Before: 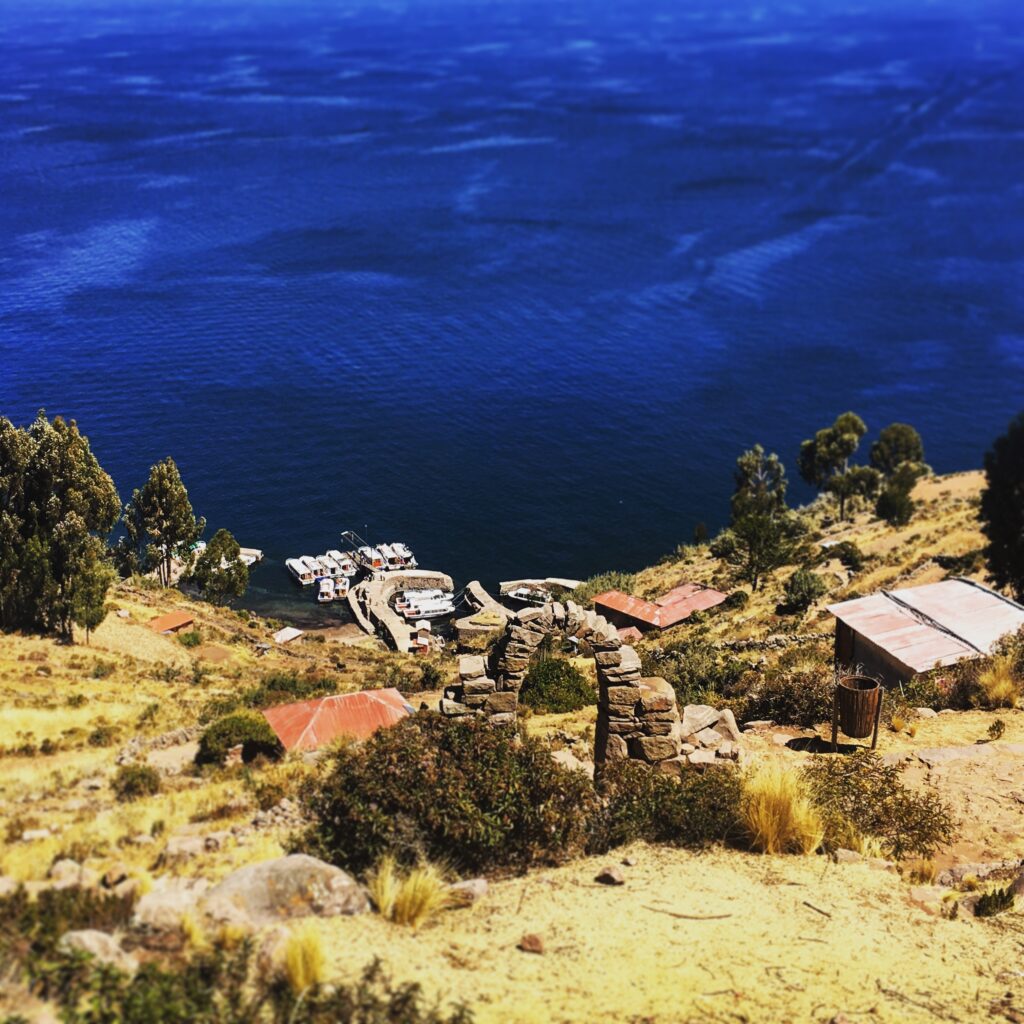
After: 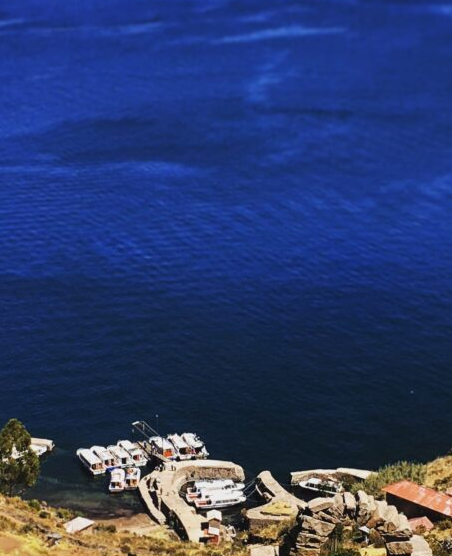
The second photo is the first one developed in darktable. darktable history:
crop: left 20.423%, top 10.826%, right 35.424%, bottom 34.822%
